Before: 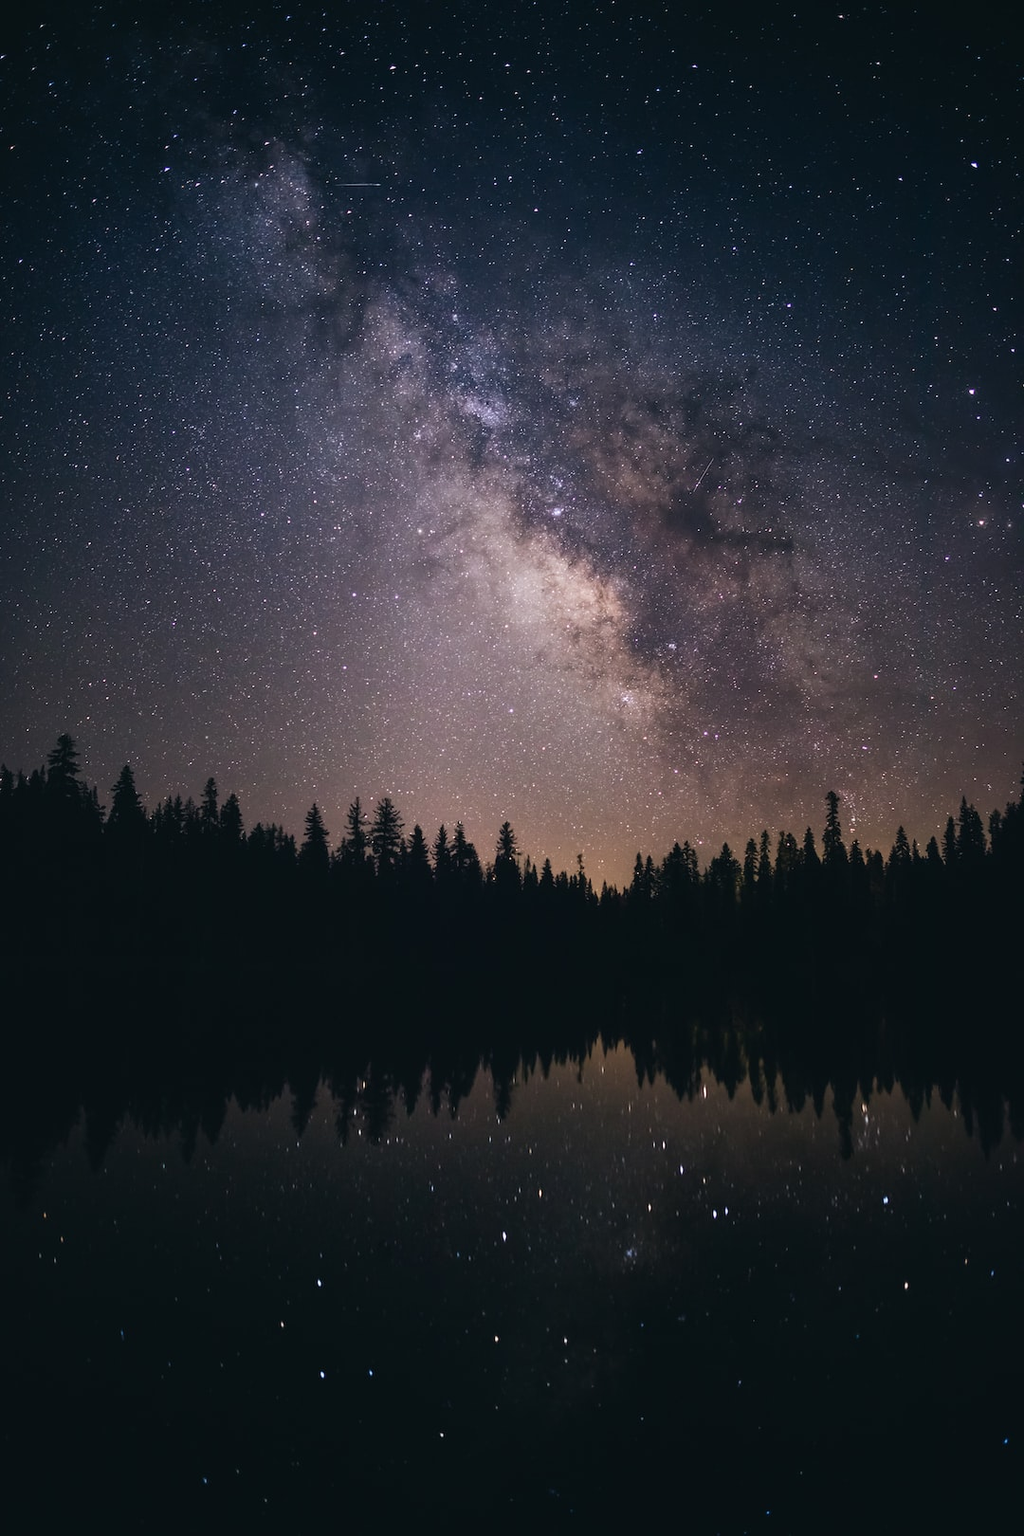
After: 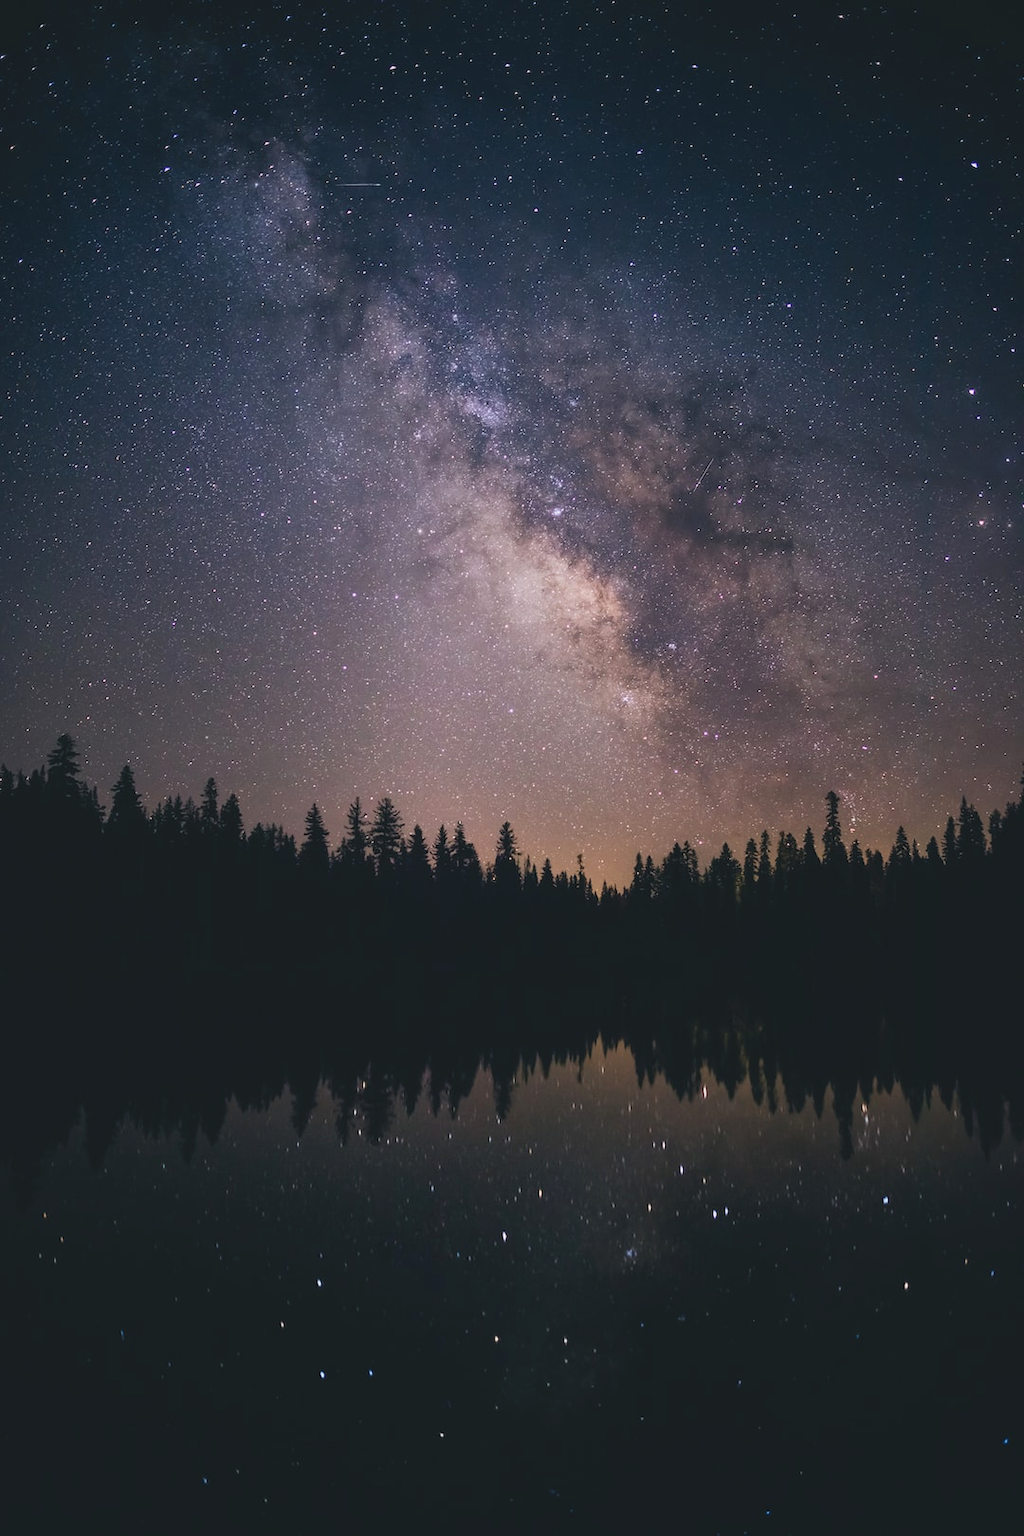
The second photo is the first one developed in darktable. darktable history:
contrast brightness saturation: contrast -0.102, brightness 0.044, saturation 0.081
